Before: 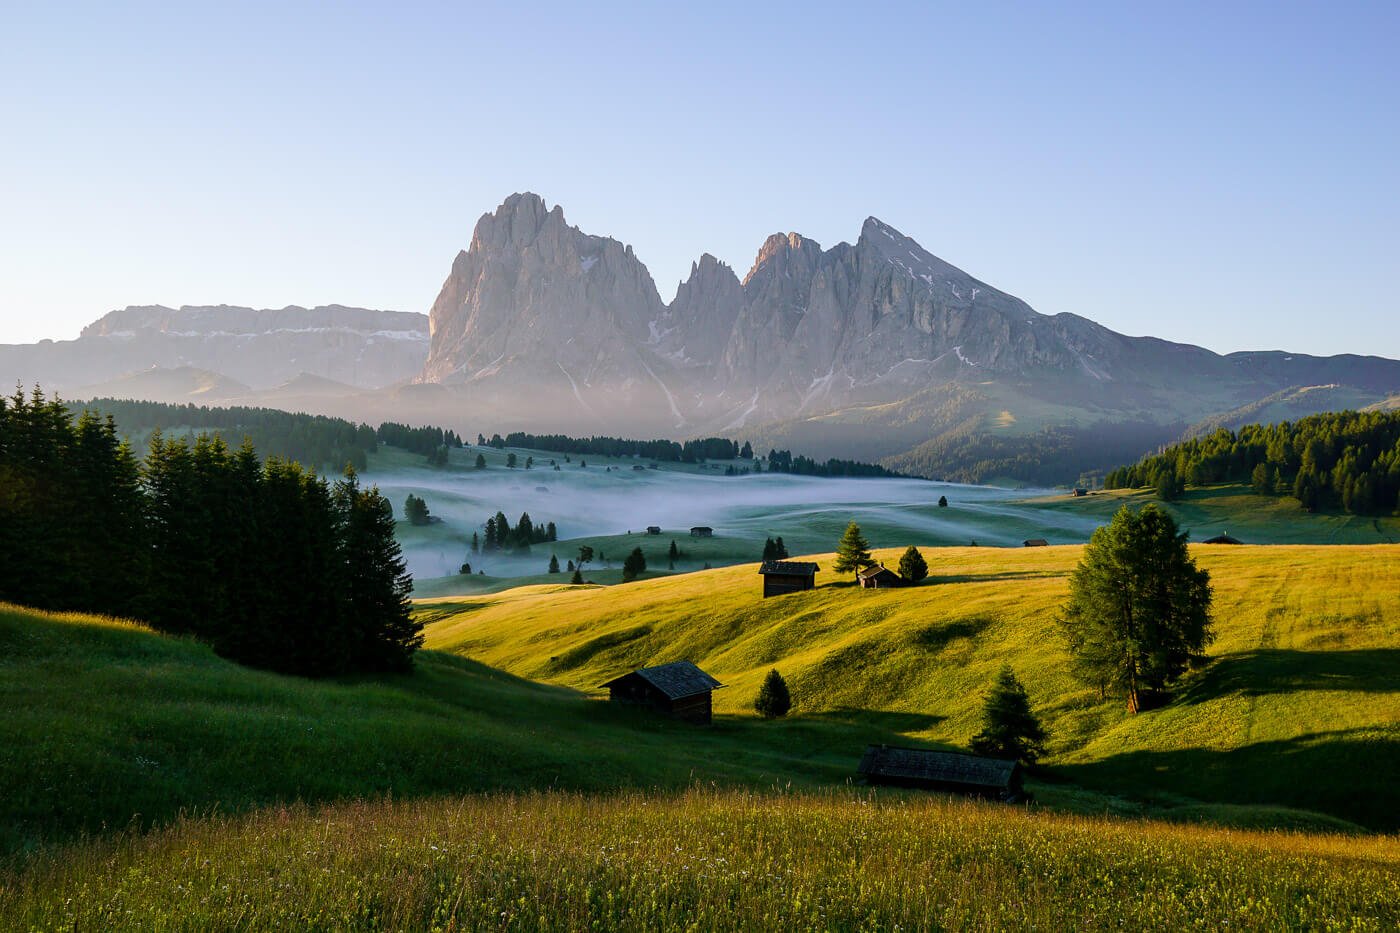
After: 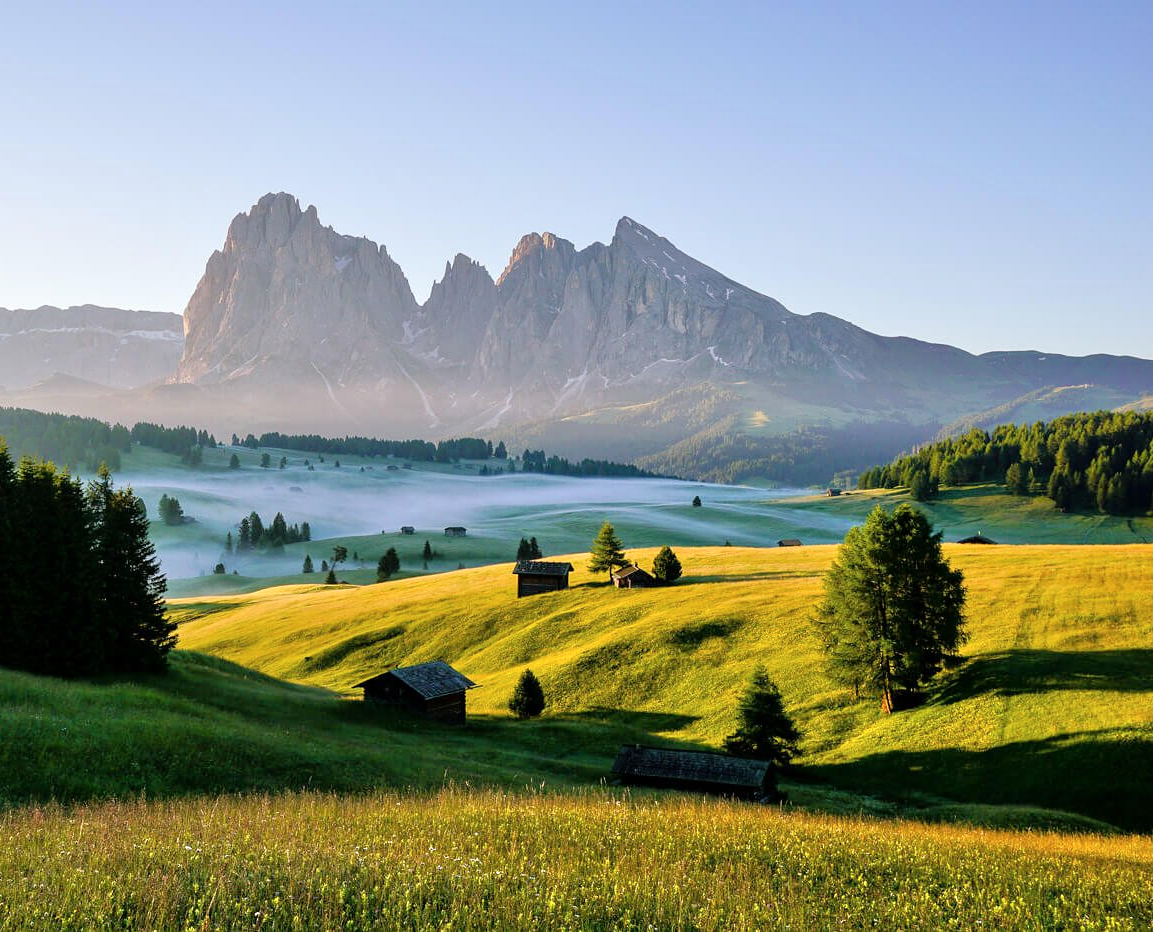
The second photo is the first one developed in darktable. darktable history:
crop: left 17.582%, bottom 0.031%
contrast brightness saturation: saturation -0.04
tone equalizer: -7 EV 0.15 EV, -6 EV 0.6 EV, -5 EV 1.15 EV, -4 EV 1.33 EV, -3 EV 1.15 EV, -2 EV 0.6 EV, -1 EV 0.15 EV, mask exposure compensation -0.5 EV
